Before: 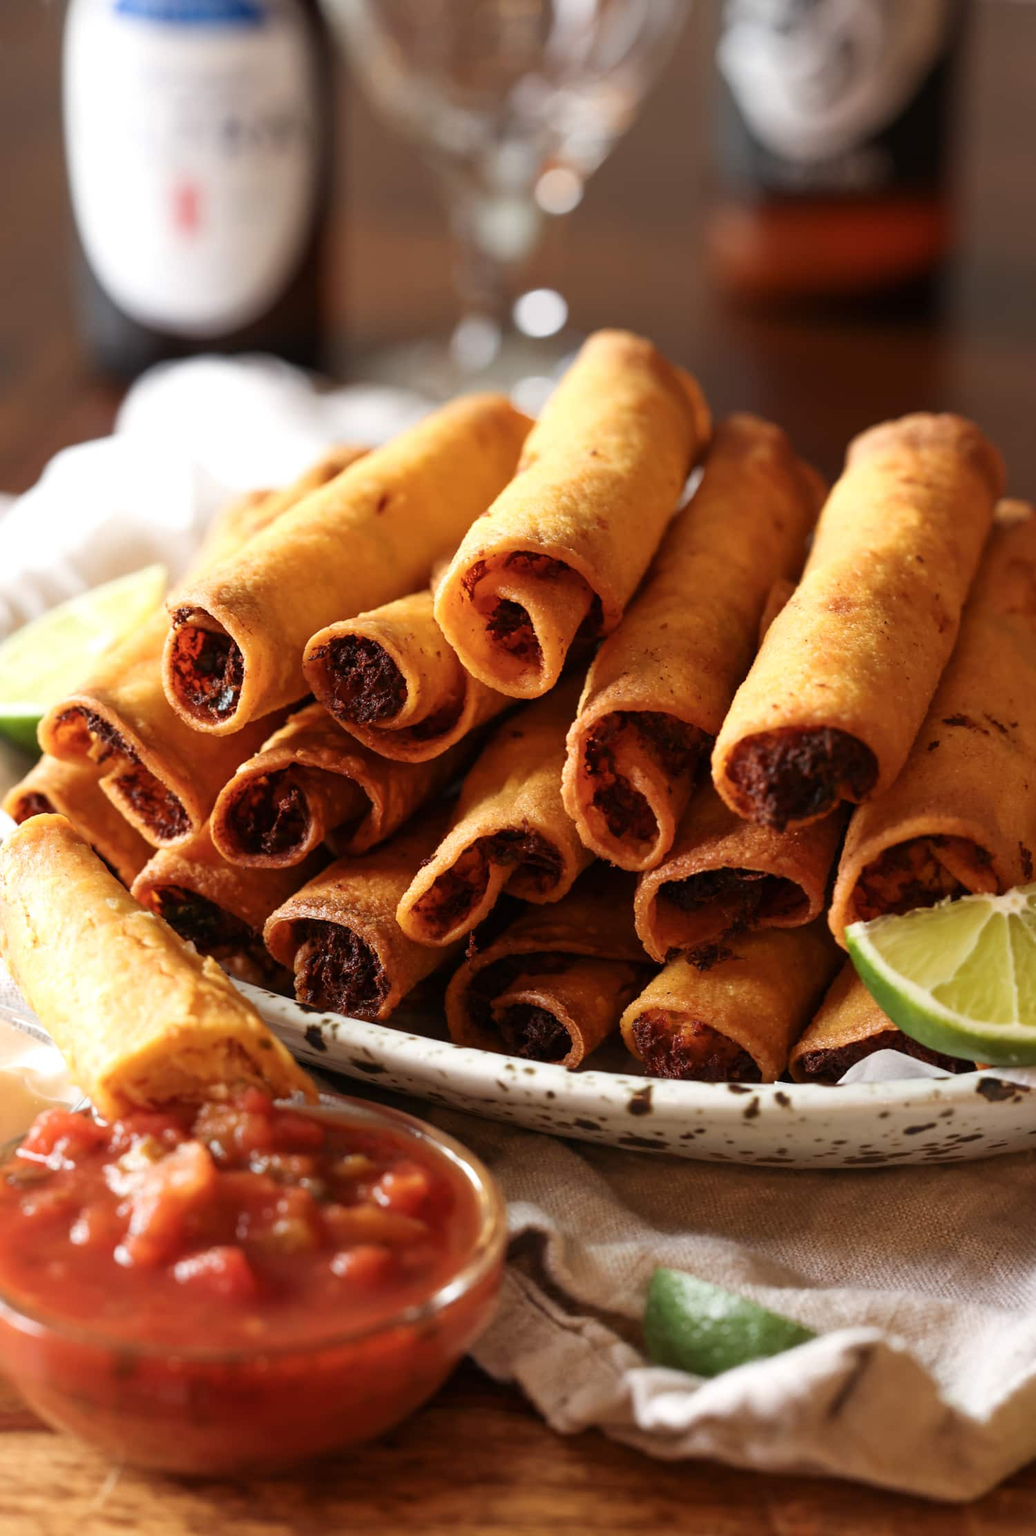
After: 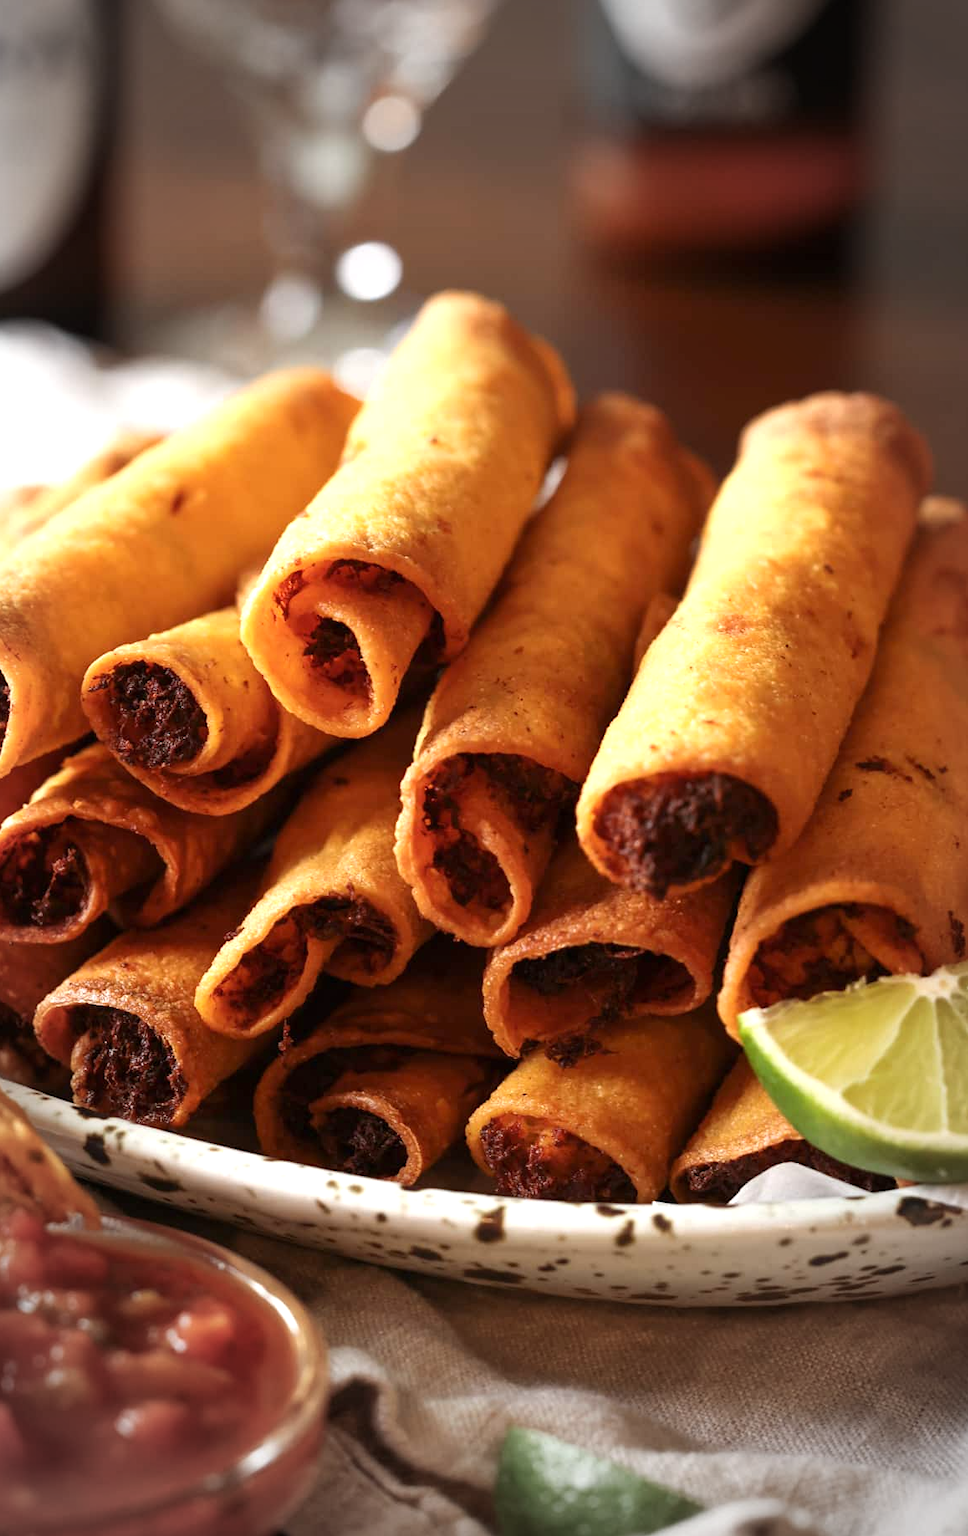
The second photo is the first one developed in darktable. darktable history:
exposure: exposure 0.461 EV, compensate exposure bias true, compensate highlight preservation false
crop: left 22.744%, top 5.836%, bottom 11.559%
vignetting: fall-off start 63.89%, width/height ratio 0.886
